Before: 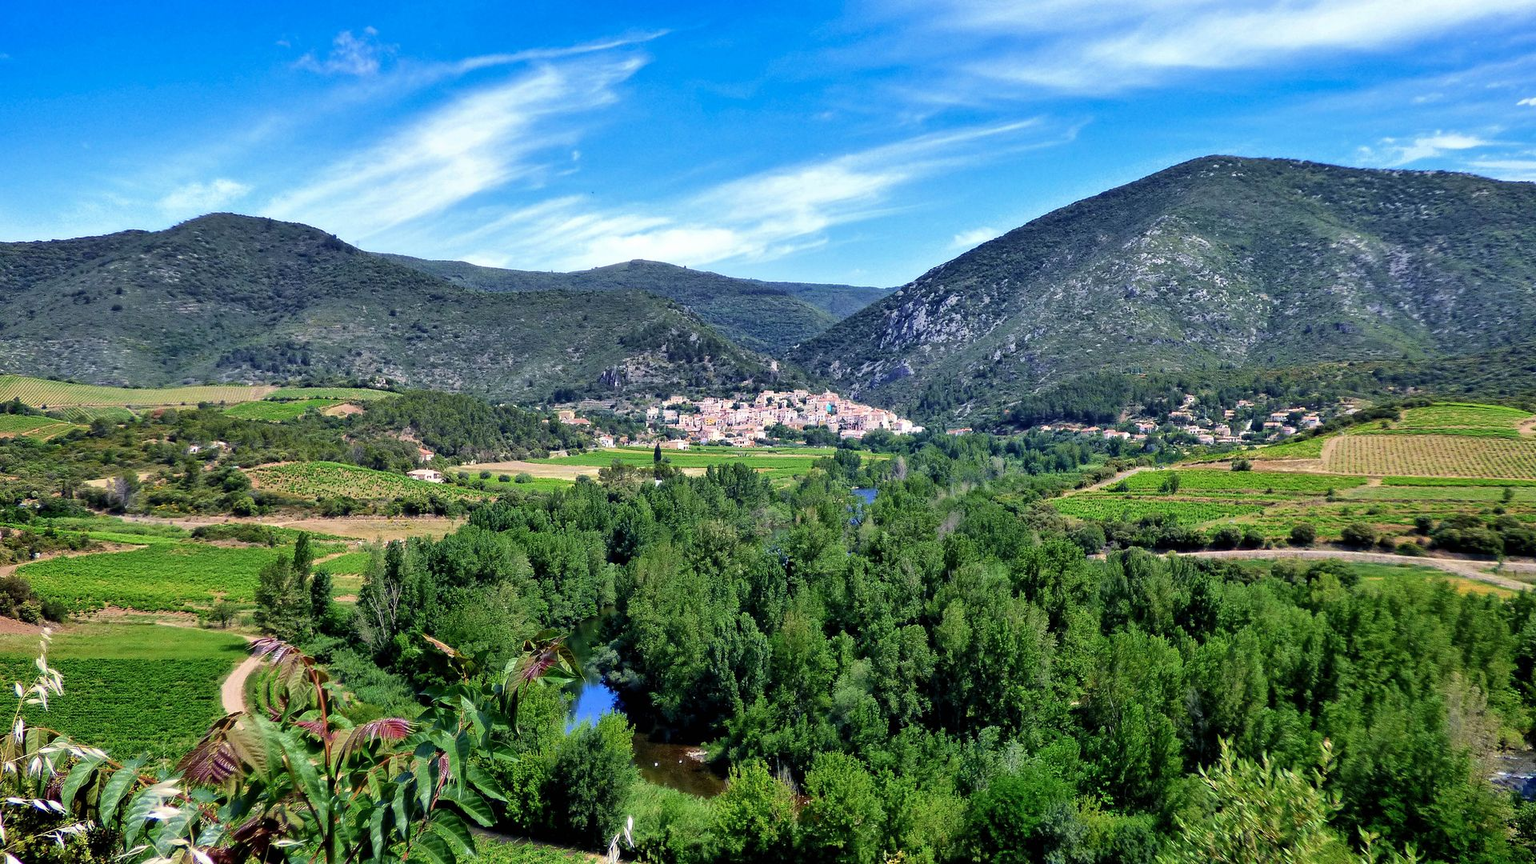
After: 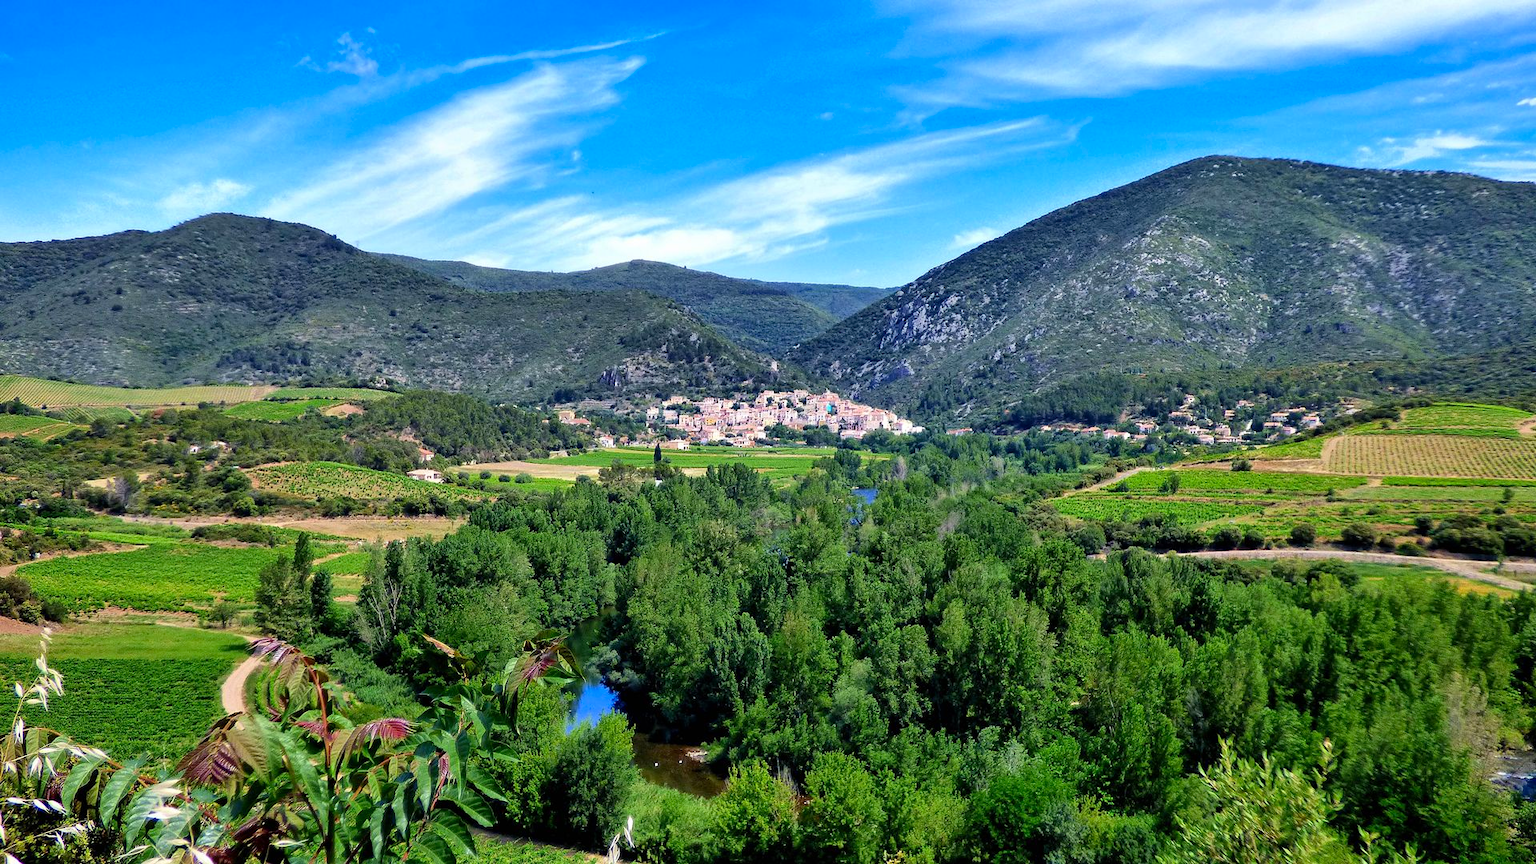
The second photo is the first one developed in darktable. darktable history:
color correction: highlights b* -0.016, saturation 1.14
